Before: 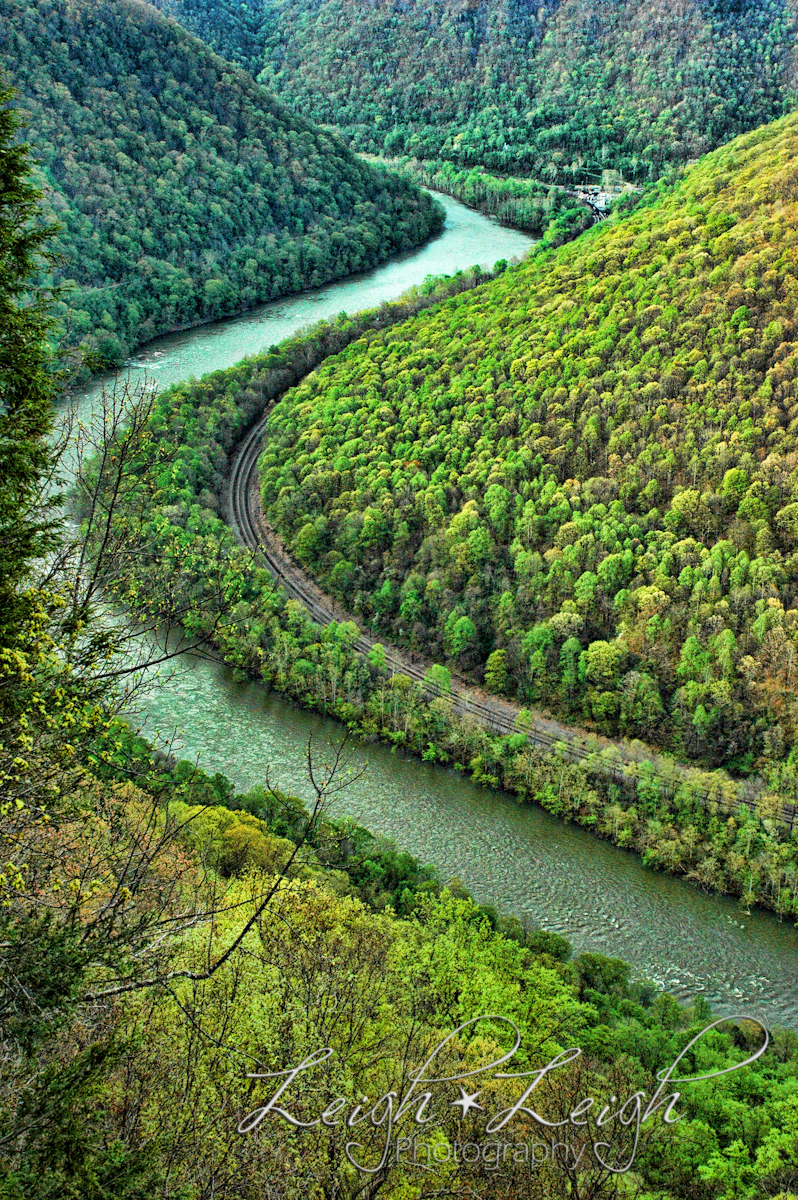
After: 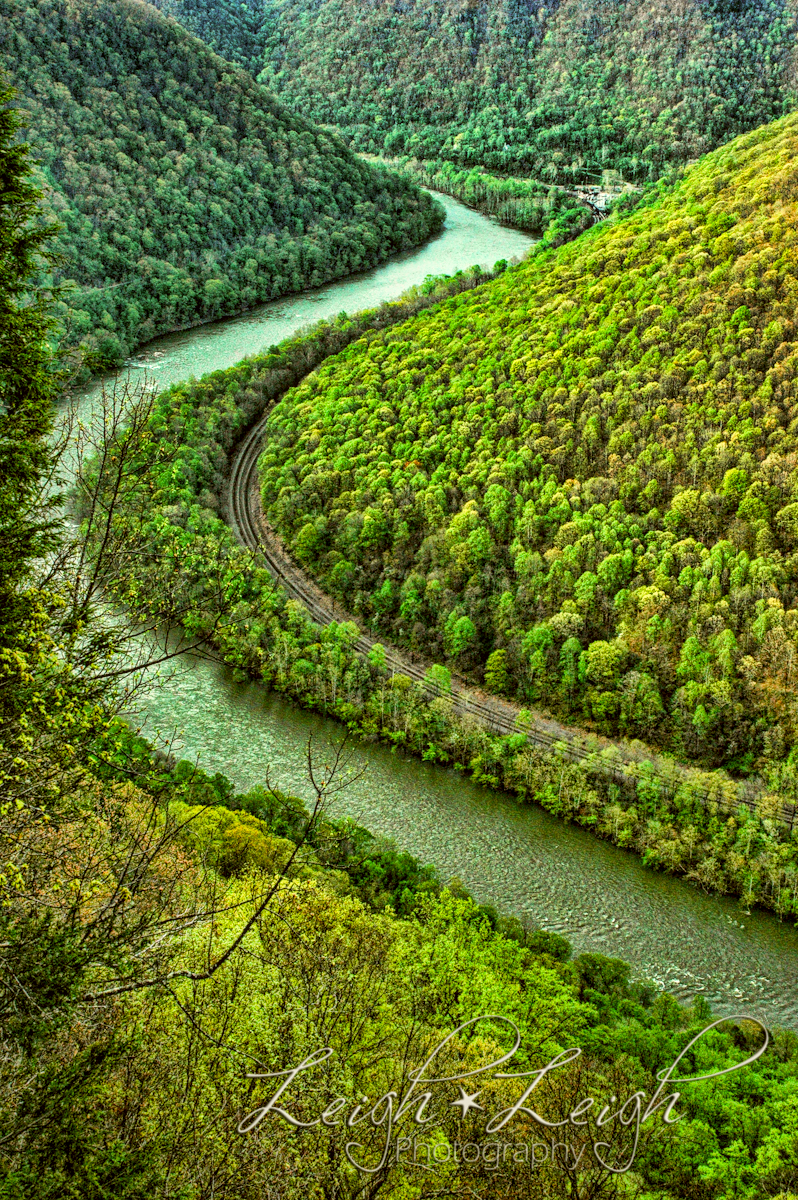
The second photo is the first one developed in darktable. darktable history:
local contrast: on, module defaults
color correction: highlights a* -1.43, highlights b* 10.12, shadows a* 0.395, shadows b* 19.35
